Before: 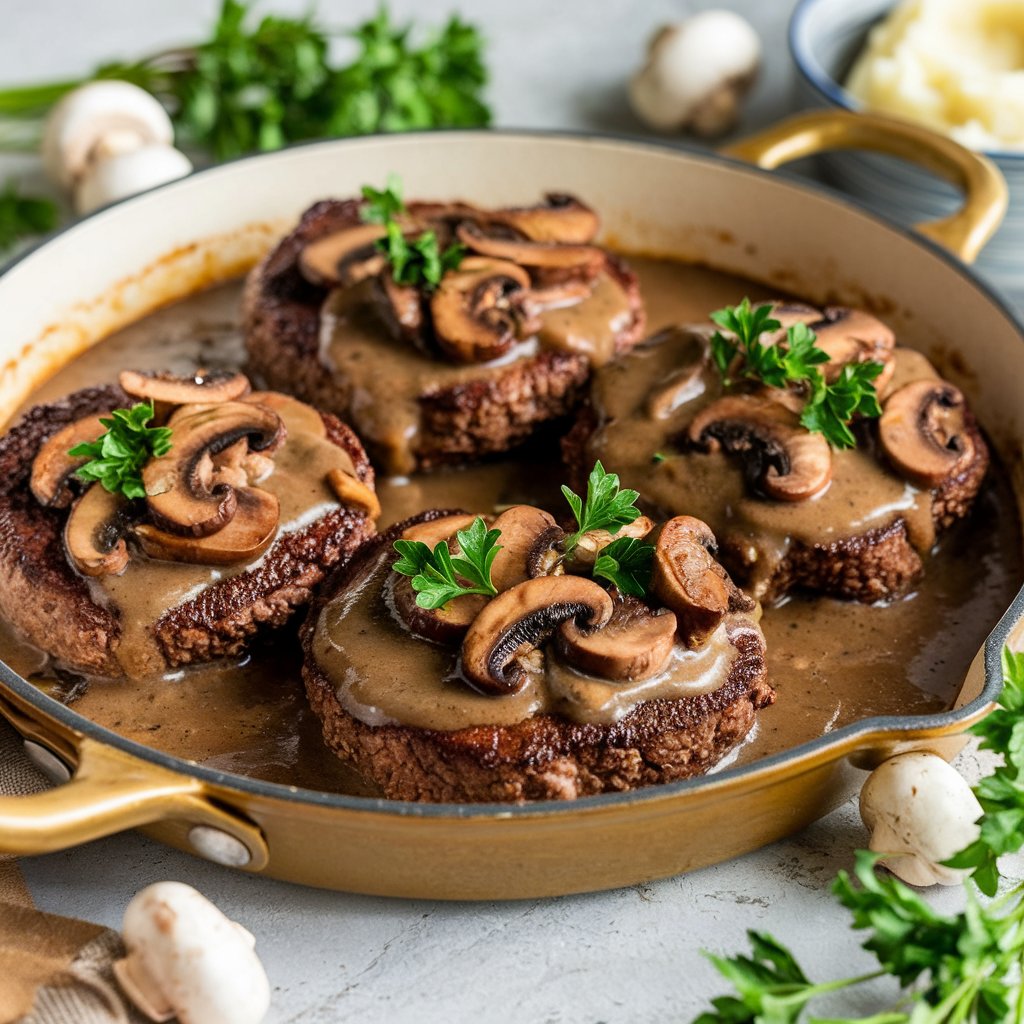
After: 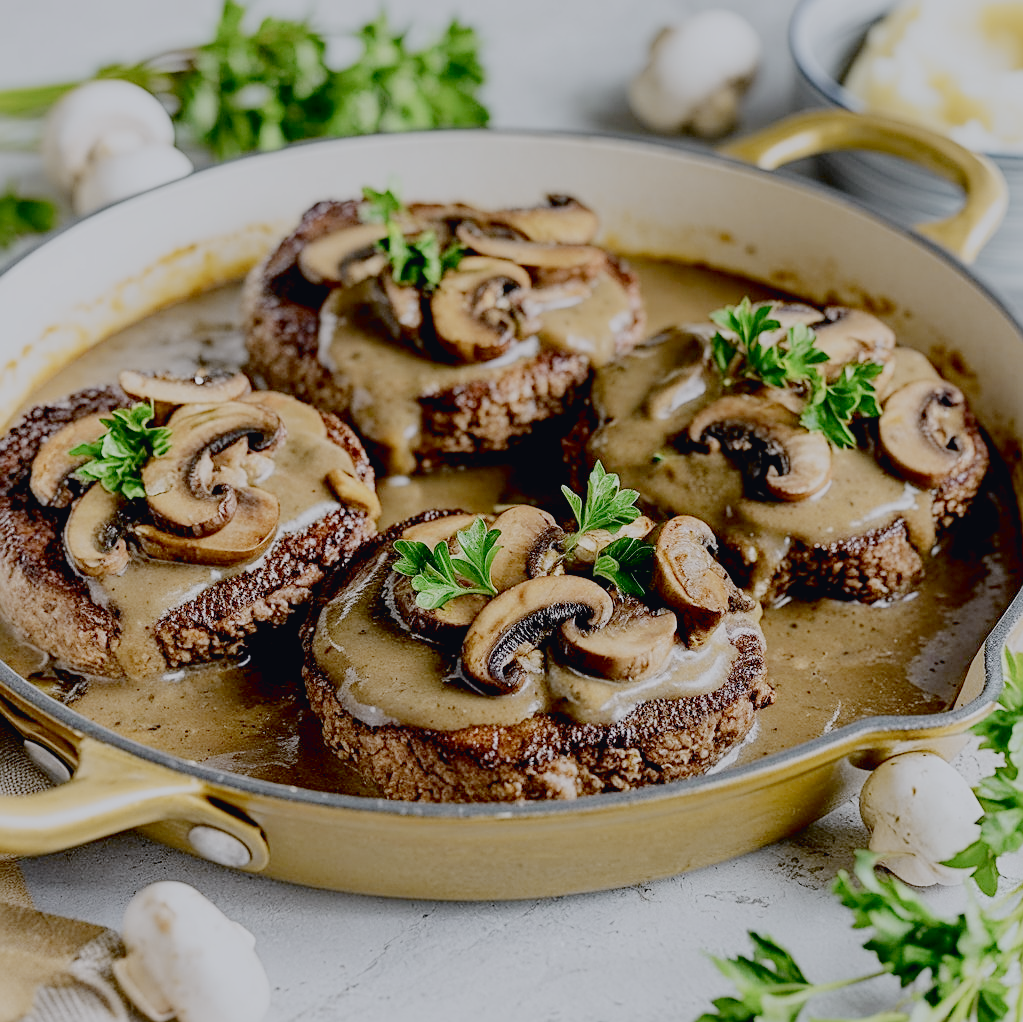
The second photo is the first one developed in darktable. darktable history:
crop: top 0.05%, bottom 0.098%
sharpen: on, module defaults
exposure: black level correction 0.001, exposure 0.3 EV, compensate highlight preservation false
tone curve: curves: ch0 [(0, 0.023) (0.104, 0.058) (0.21, 0.162) (0.469, 0.524) (0.579, 0.65) (0.725, 0.8) (0.858, 0.903) (1, 0.974)]; ch1 [(0, 0) (0.414, 0.395) (0.447, 0.447) (0.502, 0.501) (0.521, 0.512) (0.57, 0.563) (0.618, 0.61) (0.654, 0.642) (1, 1)]; ch2 [(0, 0) (0.356, 0.408) (0.437, 0.453) (0.492, 0.485) (0.524, 0.508) (0.566, 0.567) (0.595, 0.604) (1, 1)], color space Lab, independent channels, preserve colors none
filmic rgb: white relative exposure 8 EV, threshold 3 EV, structure ↔ texture 100%, target black luminance 0%, hardness 2.44, latitude 76.53%, contrast 0.562, shadows ↔ highlights balance 0%, preserve chrominance no, color science v4 (2020), iterations of high-quality reconstruction 10, type of noise poissonian, enable highlight reconstruction true
